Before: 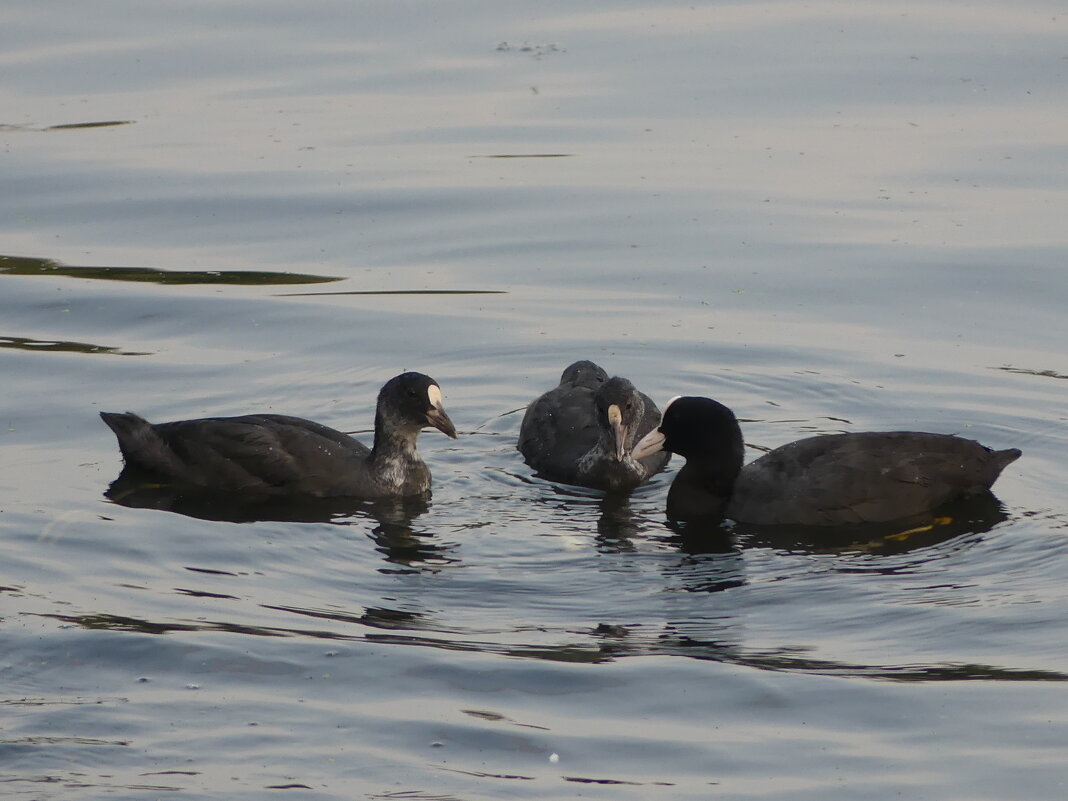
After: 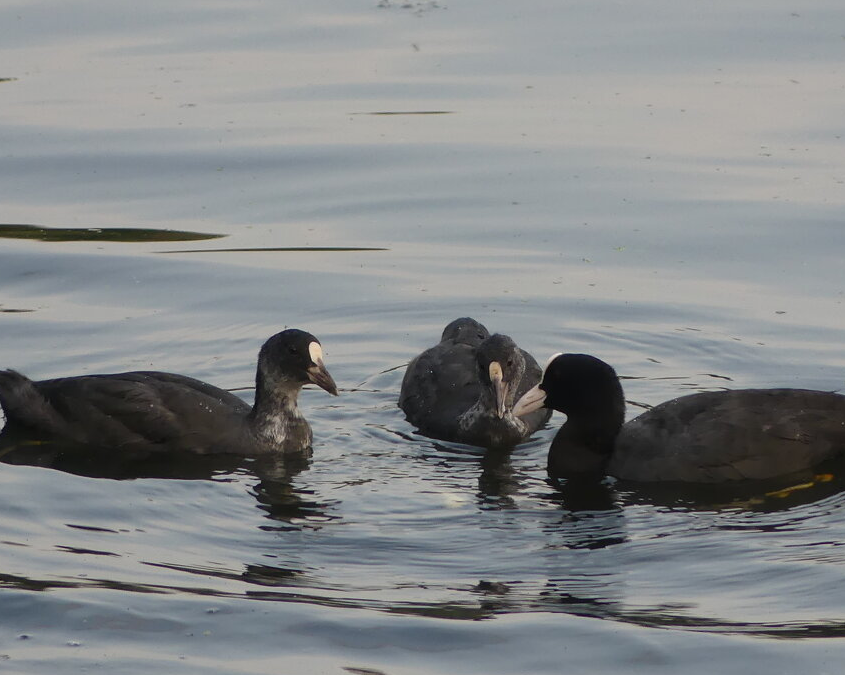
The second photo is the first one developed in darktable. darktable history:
crop: left 11.225%, top 5.381%, right 9.565%, bottom 10.314%
exposure: compensate highlight preservation false
